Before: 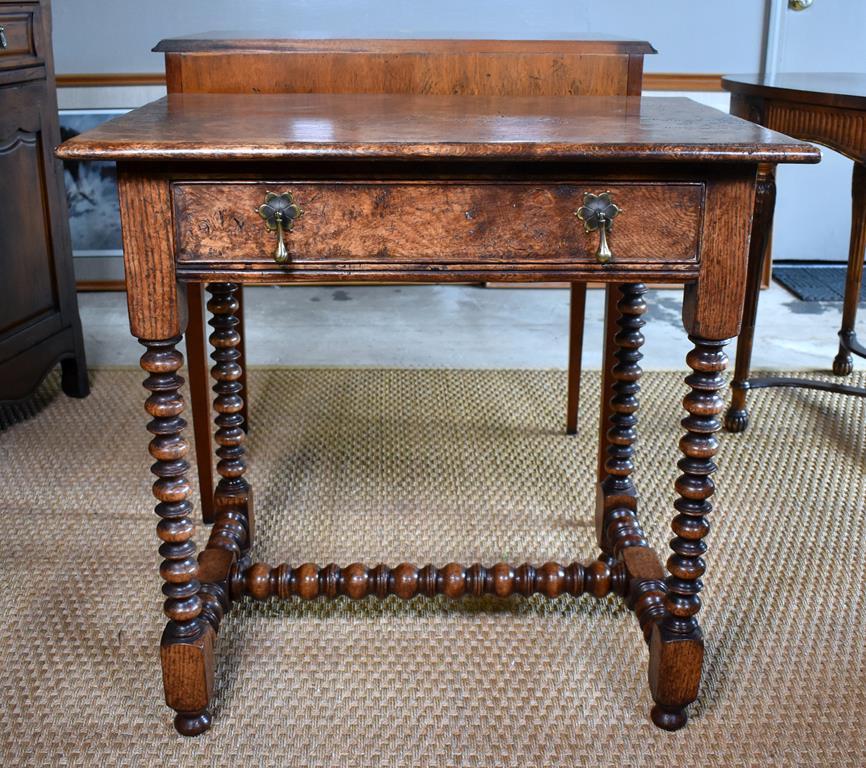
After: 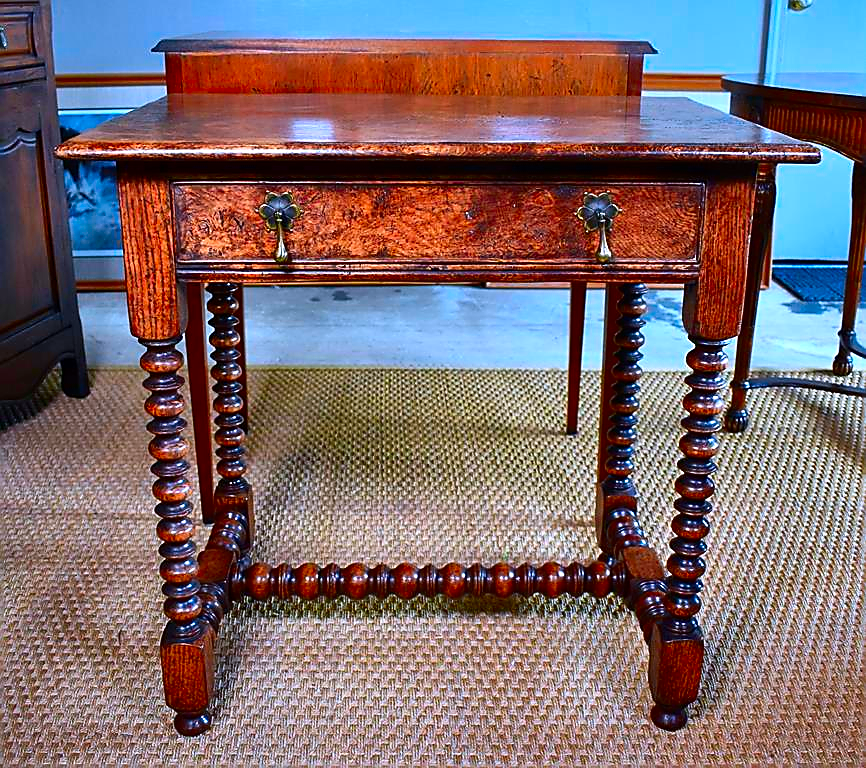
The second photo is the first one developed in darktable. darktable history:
shadows and highlights: shadows 59.99, highlights color adjustment 31.76%, soften with gaussian
sharpen: radius 1.407, amount 1.264, threshold 0.816
color calibration: illuminant as shot in camera, x 0.358, y 0.373, temperature 4628.91 K
contrast brightness saturation: contrast 0.128, brightness -0.046, saturation 0.164
color correction: highlights b* 0.003, saturation 1.77
